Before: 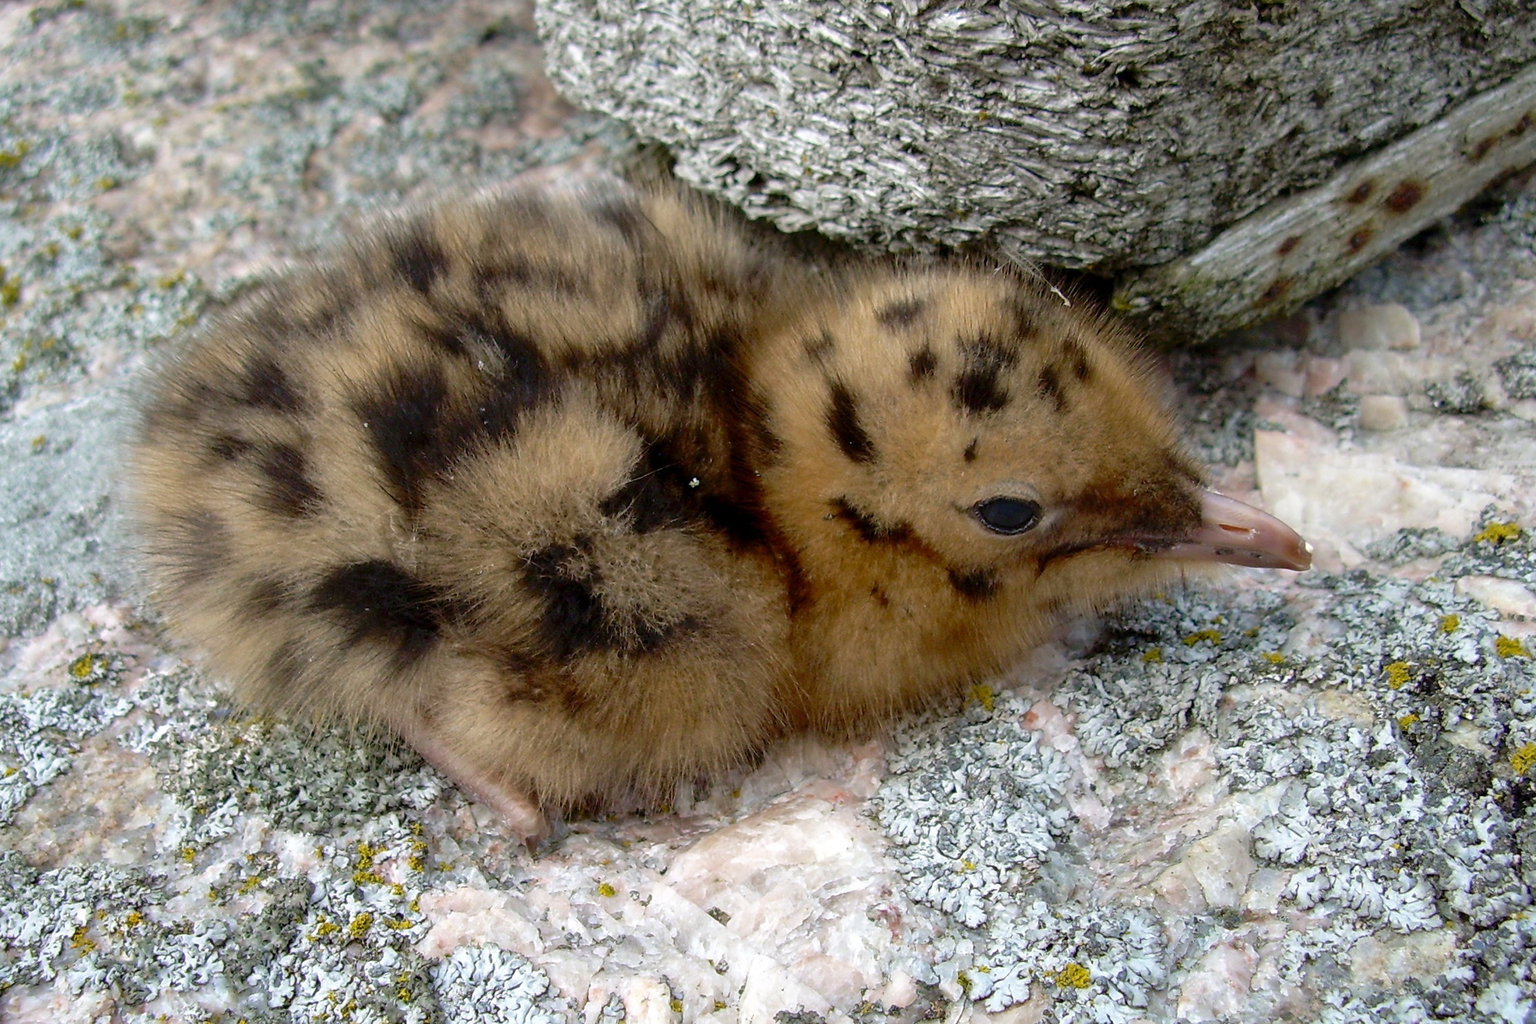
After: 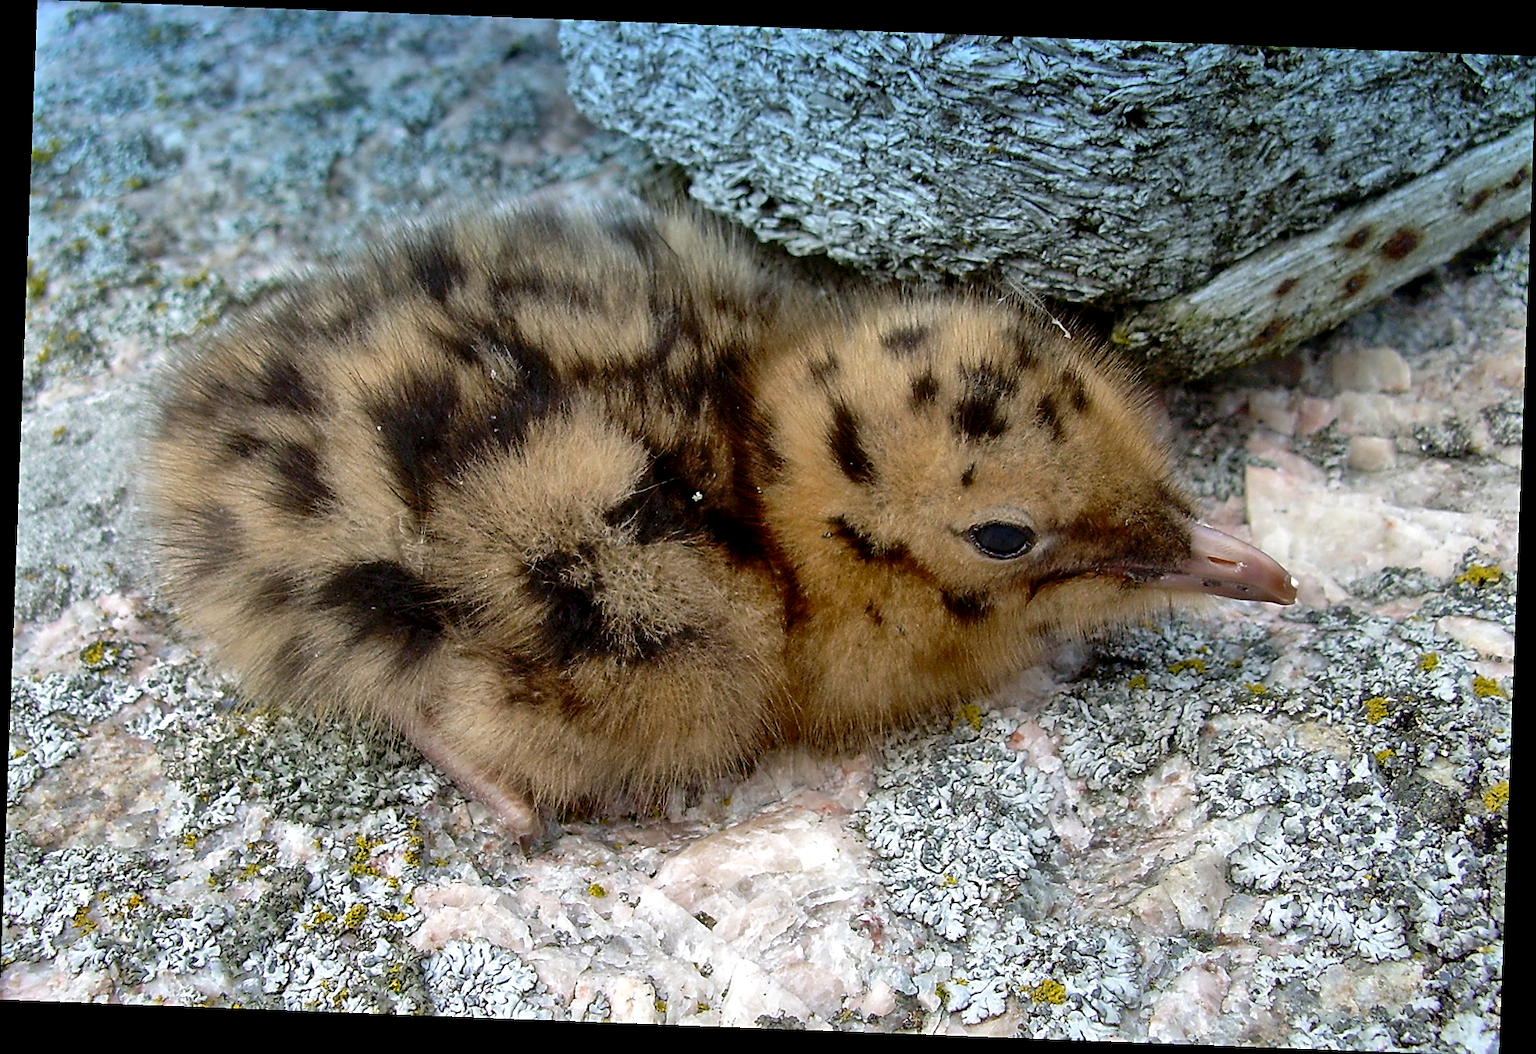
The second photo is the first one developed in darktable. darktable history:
sharpen: amount 0.55
shadows and highlights: soften with gaussian
rotate and perspective: rotation 2.17°, automatic cropping off
local contrast: mode bilateral grid, contrast 20, coarseness 50, detail 130%, midtone range 0.2
graduated density: density 2.02 EV, hardness 44%, rotation 0.374°, offset 8.21, hue 208.8°, saturation 97%
